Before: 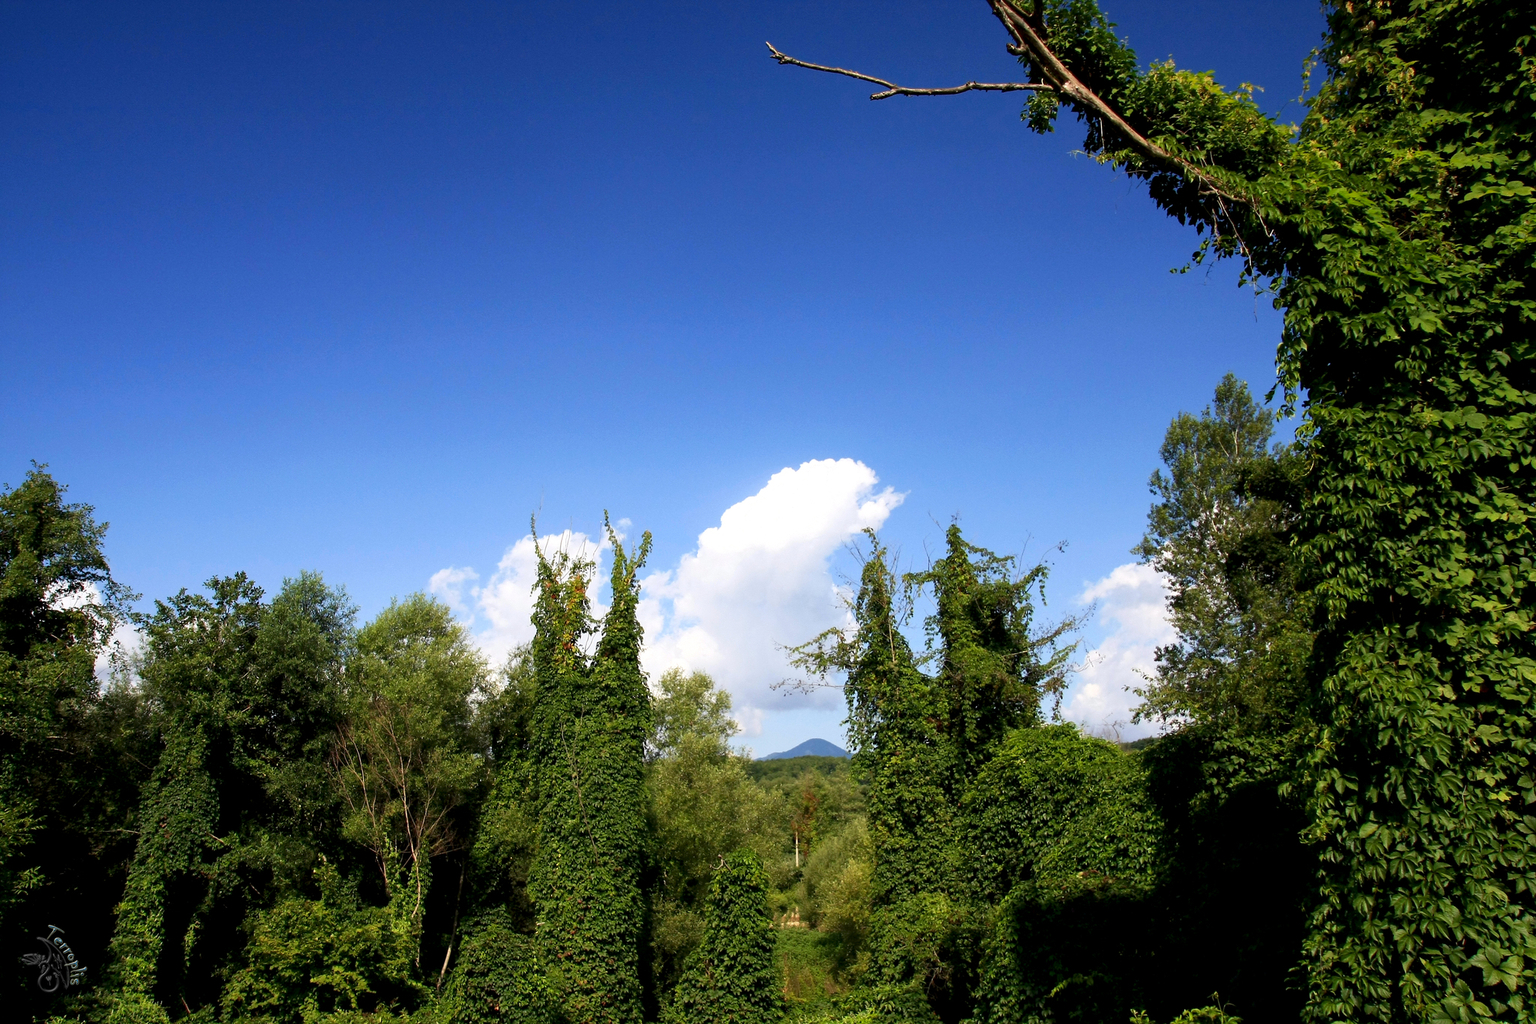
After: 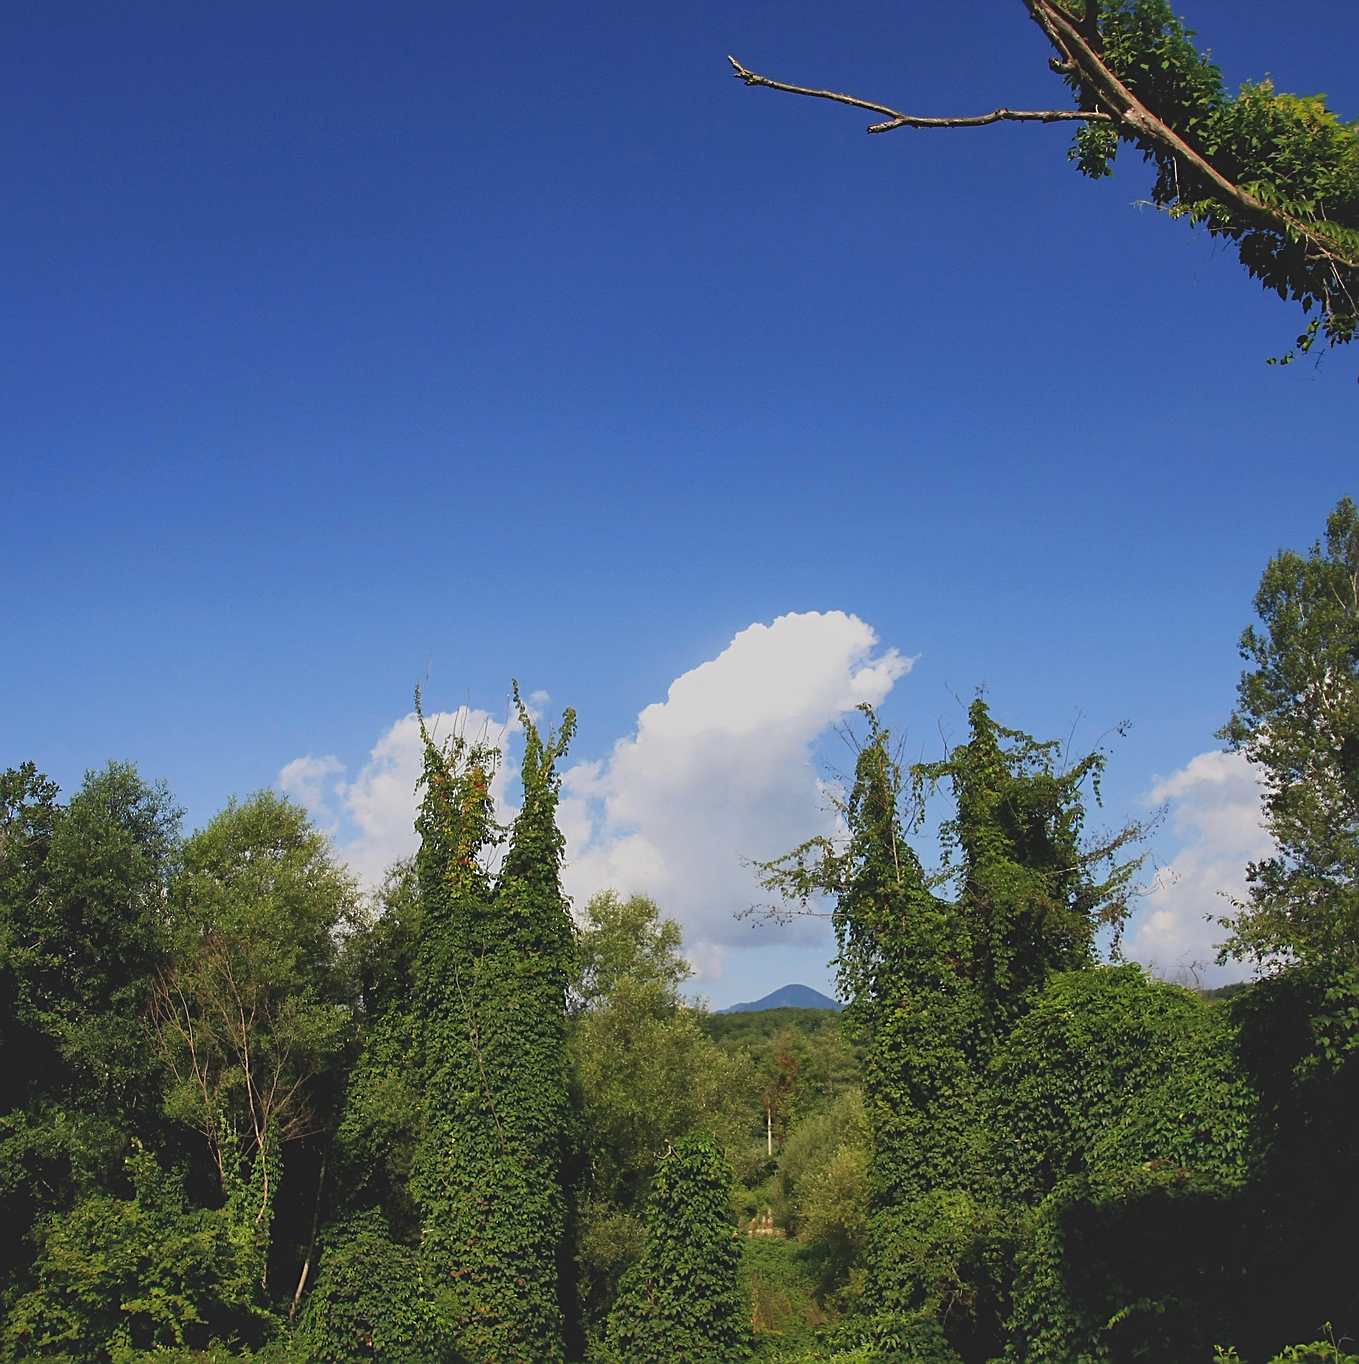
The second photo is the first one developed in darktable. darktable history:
crop and rotate: left 14.327%, right 19.292%
color balance rgb: shadows lift › hue 84.8°, perceptual saturation grading › global saturation 0.581%, global vibrance 1.968%
sharpen: on, module defaults
shadows and highlights: on, module defaults
exposure: black level correction -0.015, exposure -0.519 EV, compensate highlight preservation false
